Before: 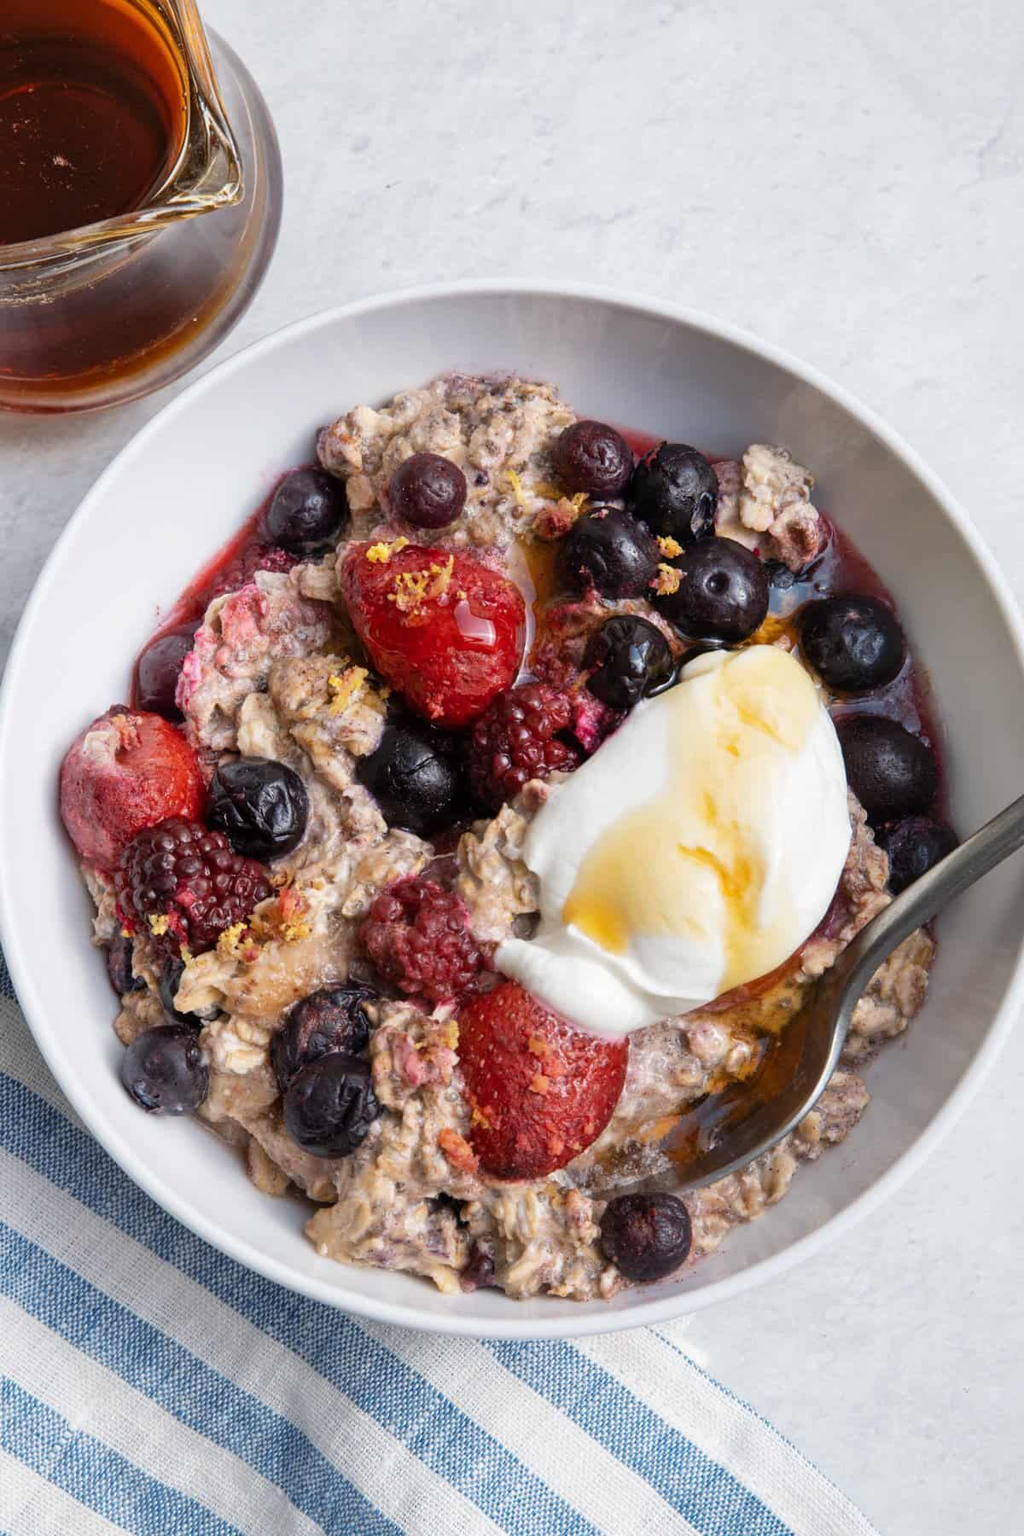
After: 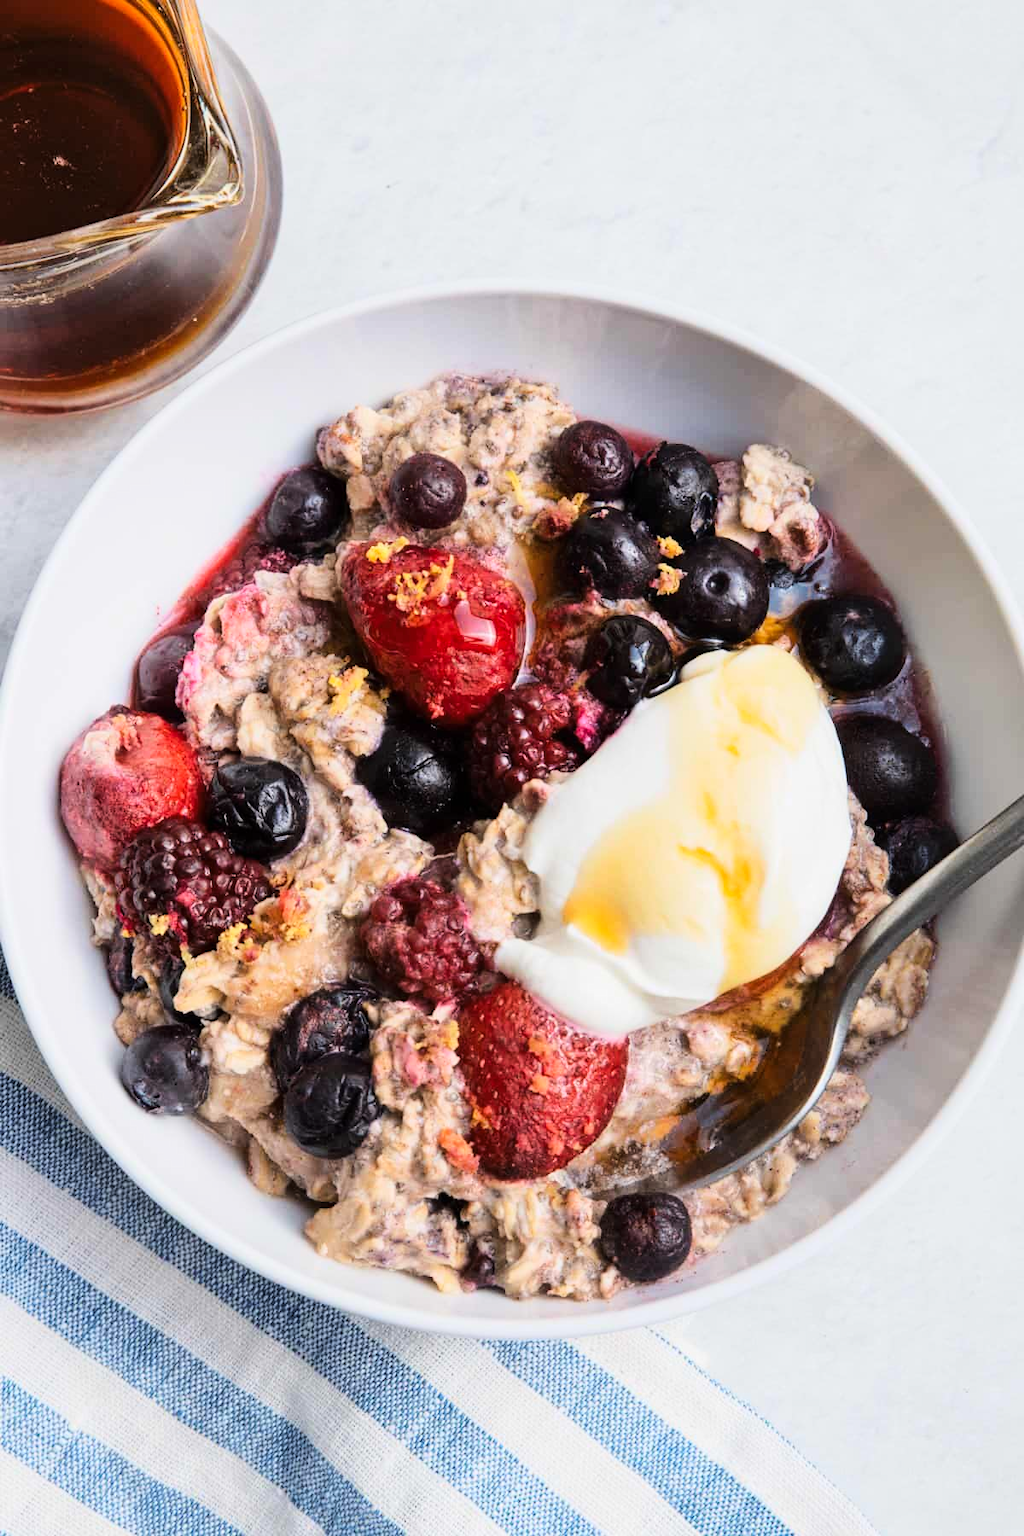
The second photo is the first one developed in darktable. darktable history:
tone curve: curves: ch0 [(0, 0) (0.114, 0.083) (0.291, 0.3) (0.447, 0.535) (0.602, 0.712) (0.772, 0.864) (0.999, 0.978)]; ch1 [(0, 0) (0.389, 0.352) (0.458, 0.433) (0.486, 0.474) (0.509, 0.505) (0.535, 0.541) (0.555, 0.557) (0.677, 0.724) (1, 1)]; ch2 [(0, 0) (0.369, 0.388) (0.449, 0.431) (0.501, 0.5) (0.528, 0.552) (0.561, 0.596) (0.697, 0.721) (1, 1)], color space Lab, linked channels, preserve colors none
